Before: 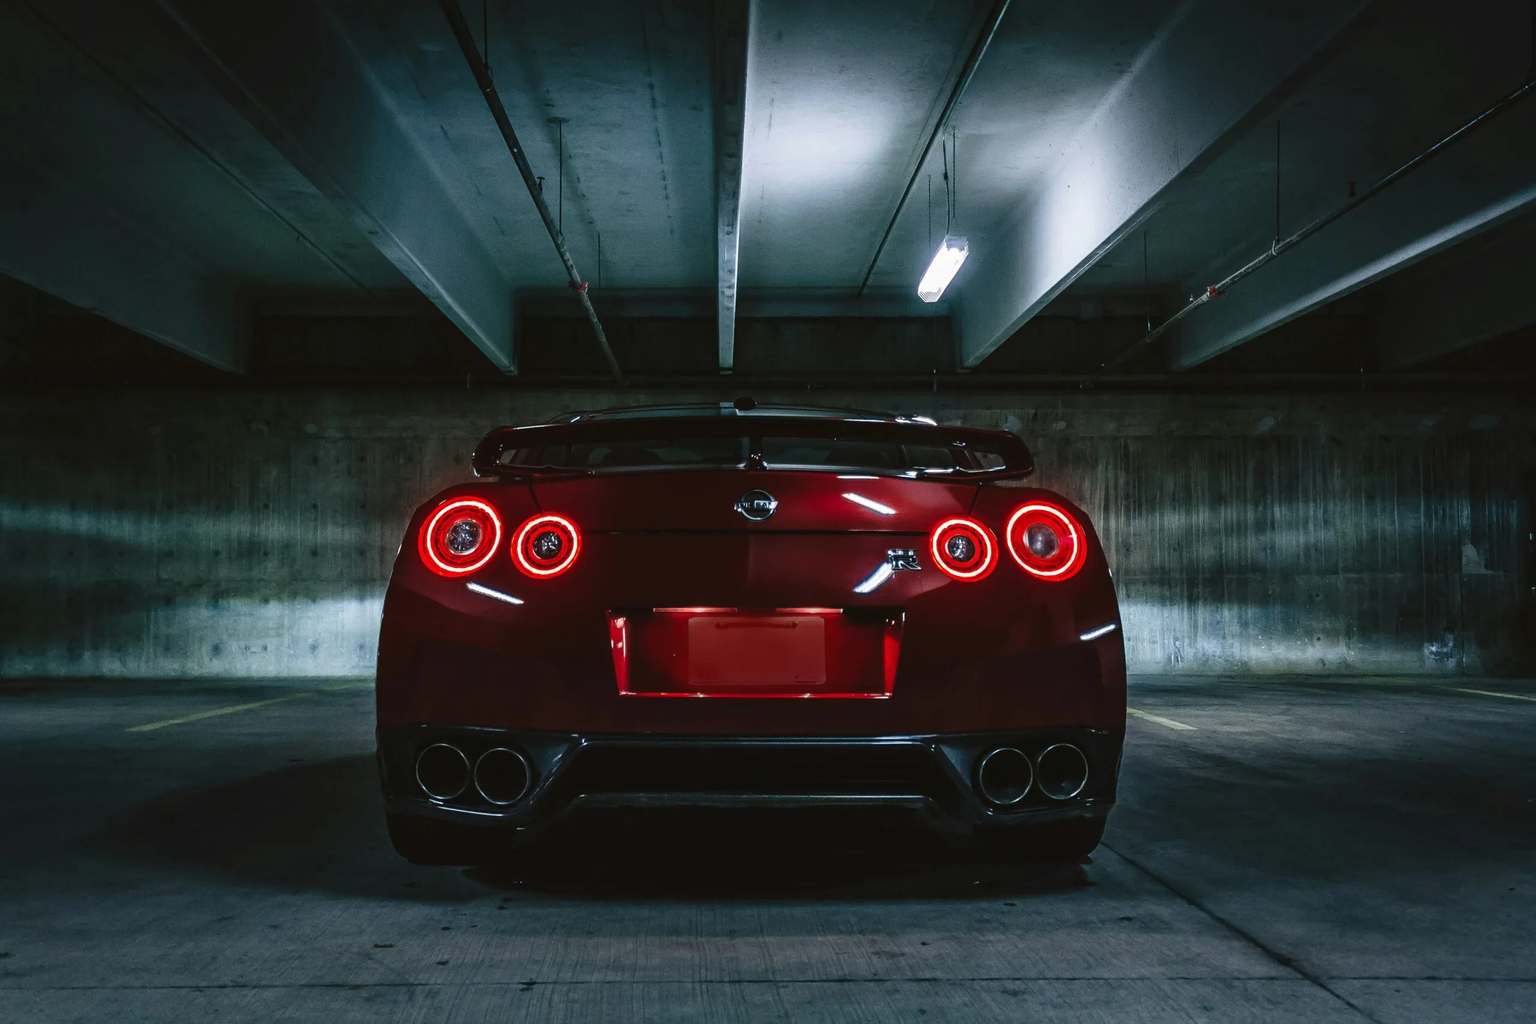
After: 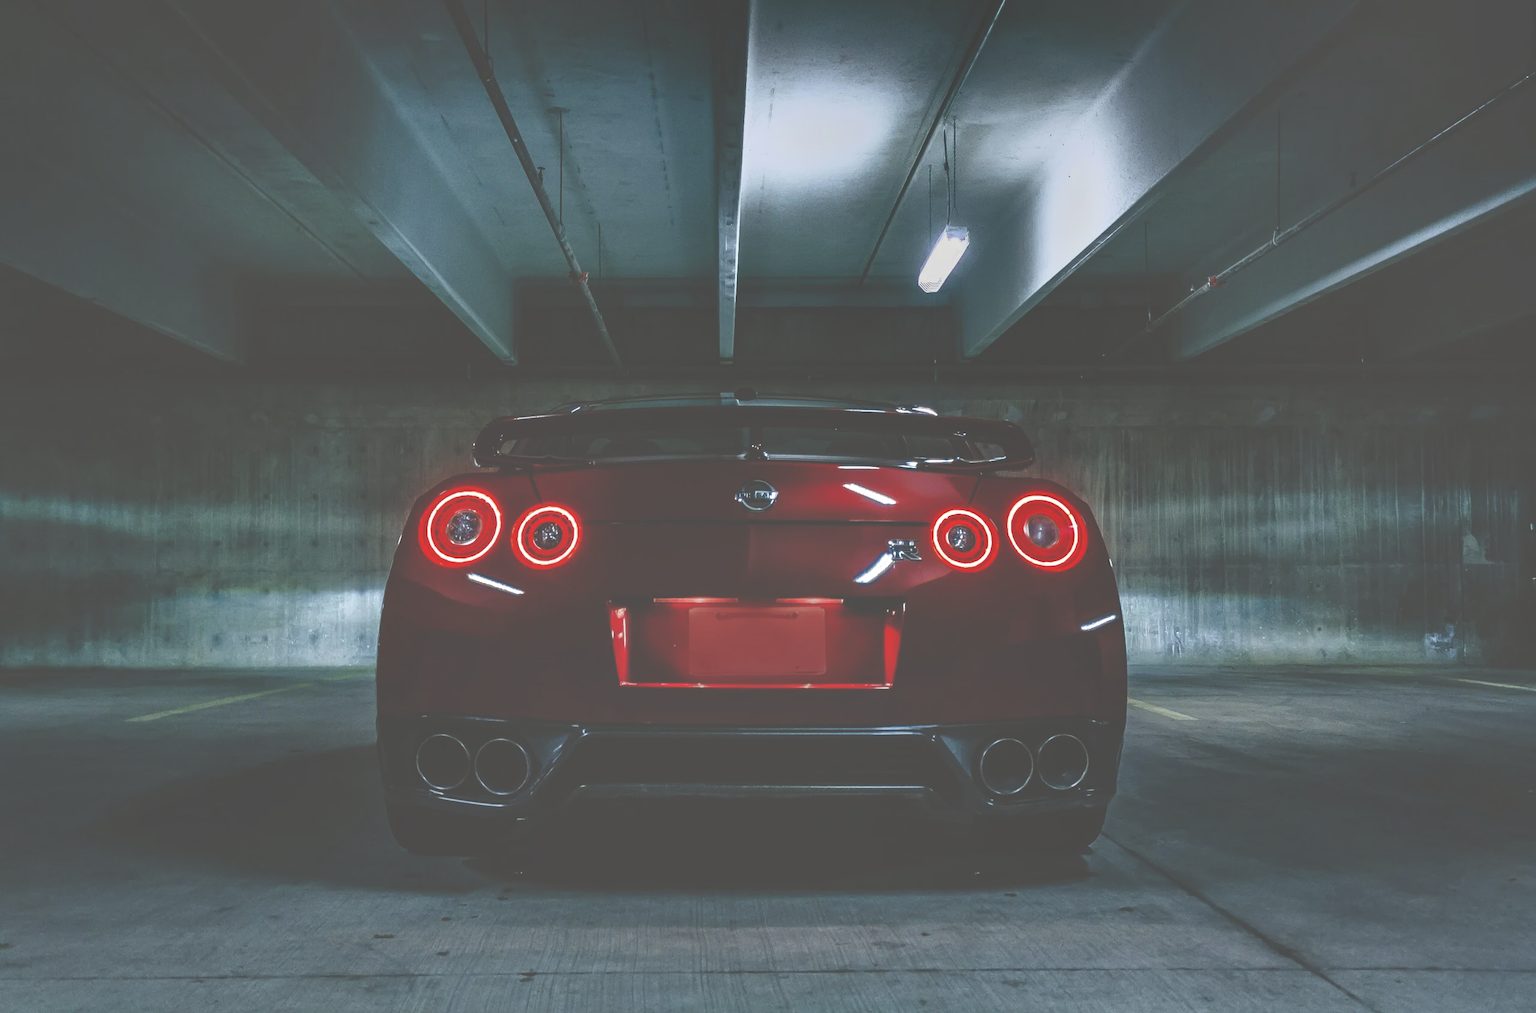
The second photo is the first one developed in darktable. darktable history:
exposure: black level correction -0.041, exposure 0.064 EV, compensate highlight preservation false
tone equalizer: -7 EV -0.63 EV, -6 EV 1 EV, -5 EV -0.45 EV, -4 EV 0.43 EV, -3 EV 0.41 EV, -2 EV 0.15 EV, -1 EV -0.15 EV, +0 EV -0.39 EV, smoothing diameter 25%, edges refinement/feathering 10, preserve details guided filter
crop: top 1.049%, right 0.001%
